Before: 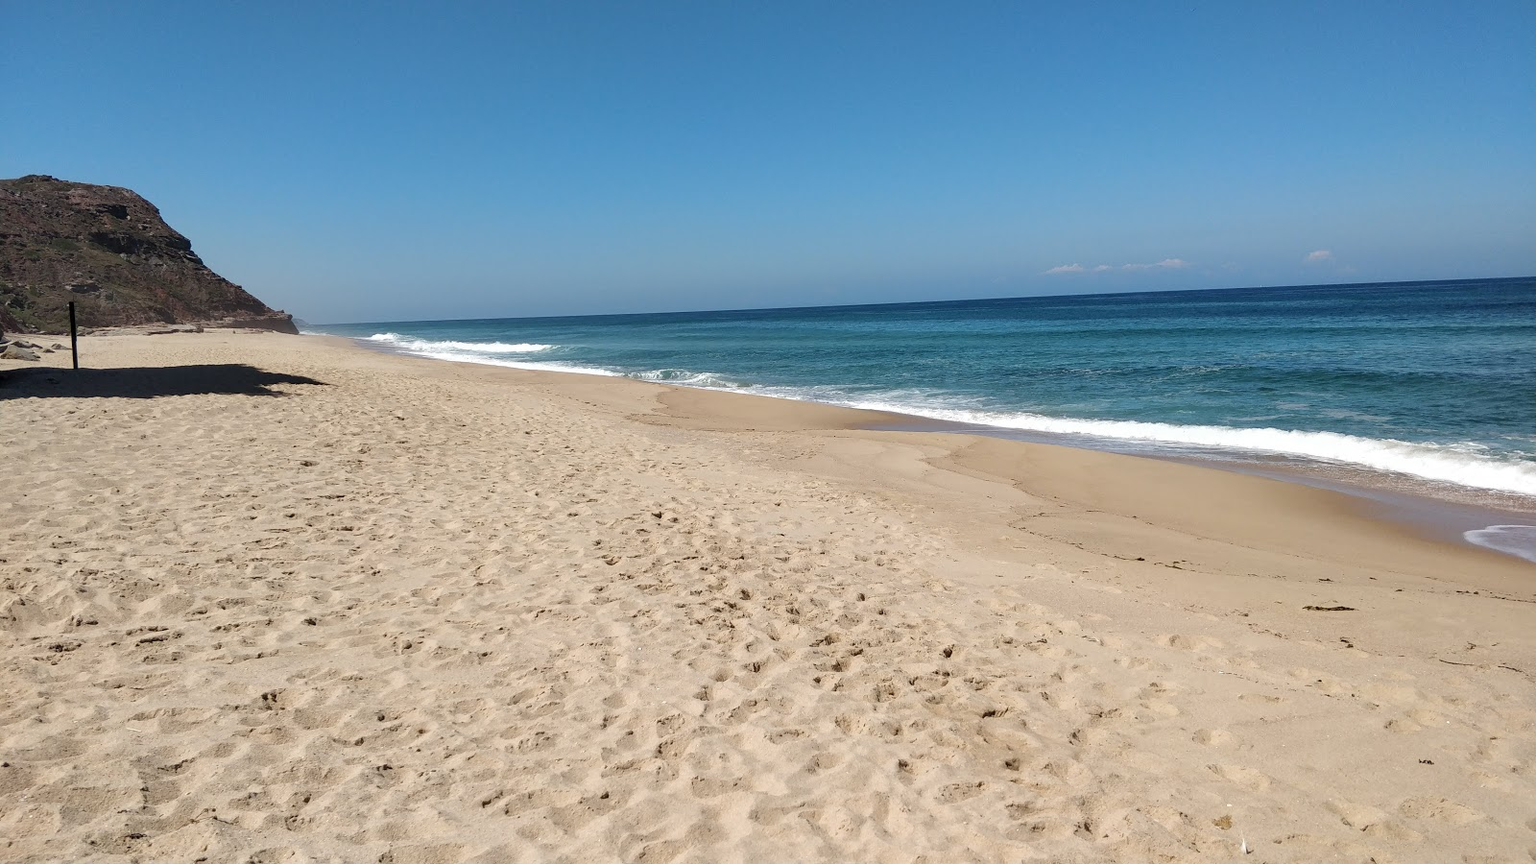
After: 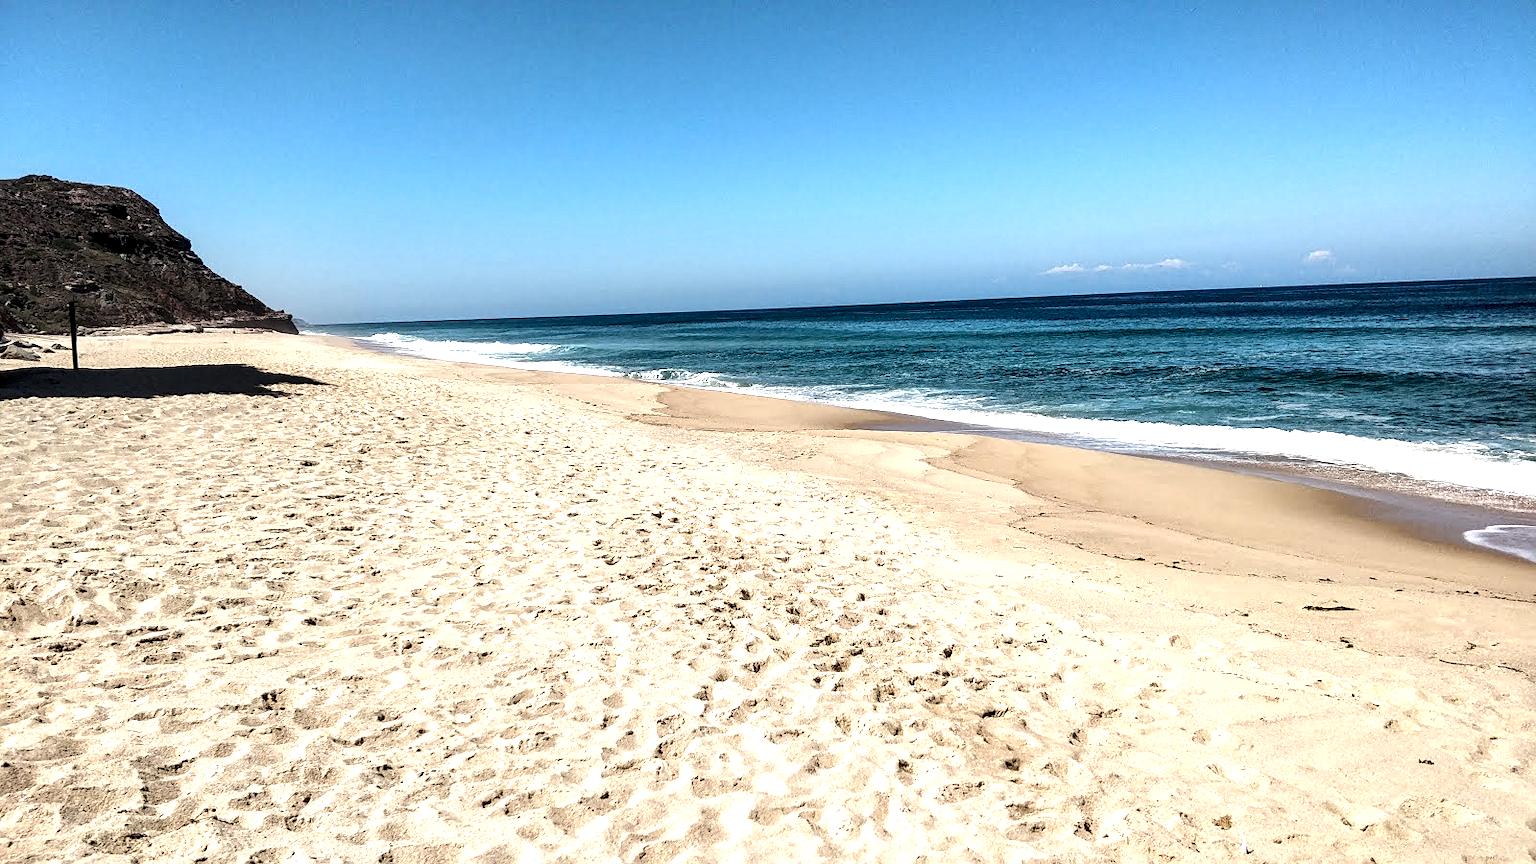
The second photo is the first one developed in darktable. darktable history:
tone equalizer: -8 EV -1.08 EV, -7 EV -1.01 EV, -6 EV -0.867 EV, -5 EV -0.578 EV, -3 EV 0.578 EV, -2 EV 0.867 EV, -1 EV 1.01 EV, +0 EV 1.08 EV, edges refinement/feathering 500, mask exposure compensation -1.57 EV, preserve details no
sharpen: amount 0.2
local contrast: highlights 60%, shadows 60%, detail 160%
